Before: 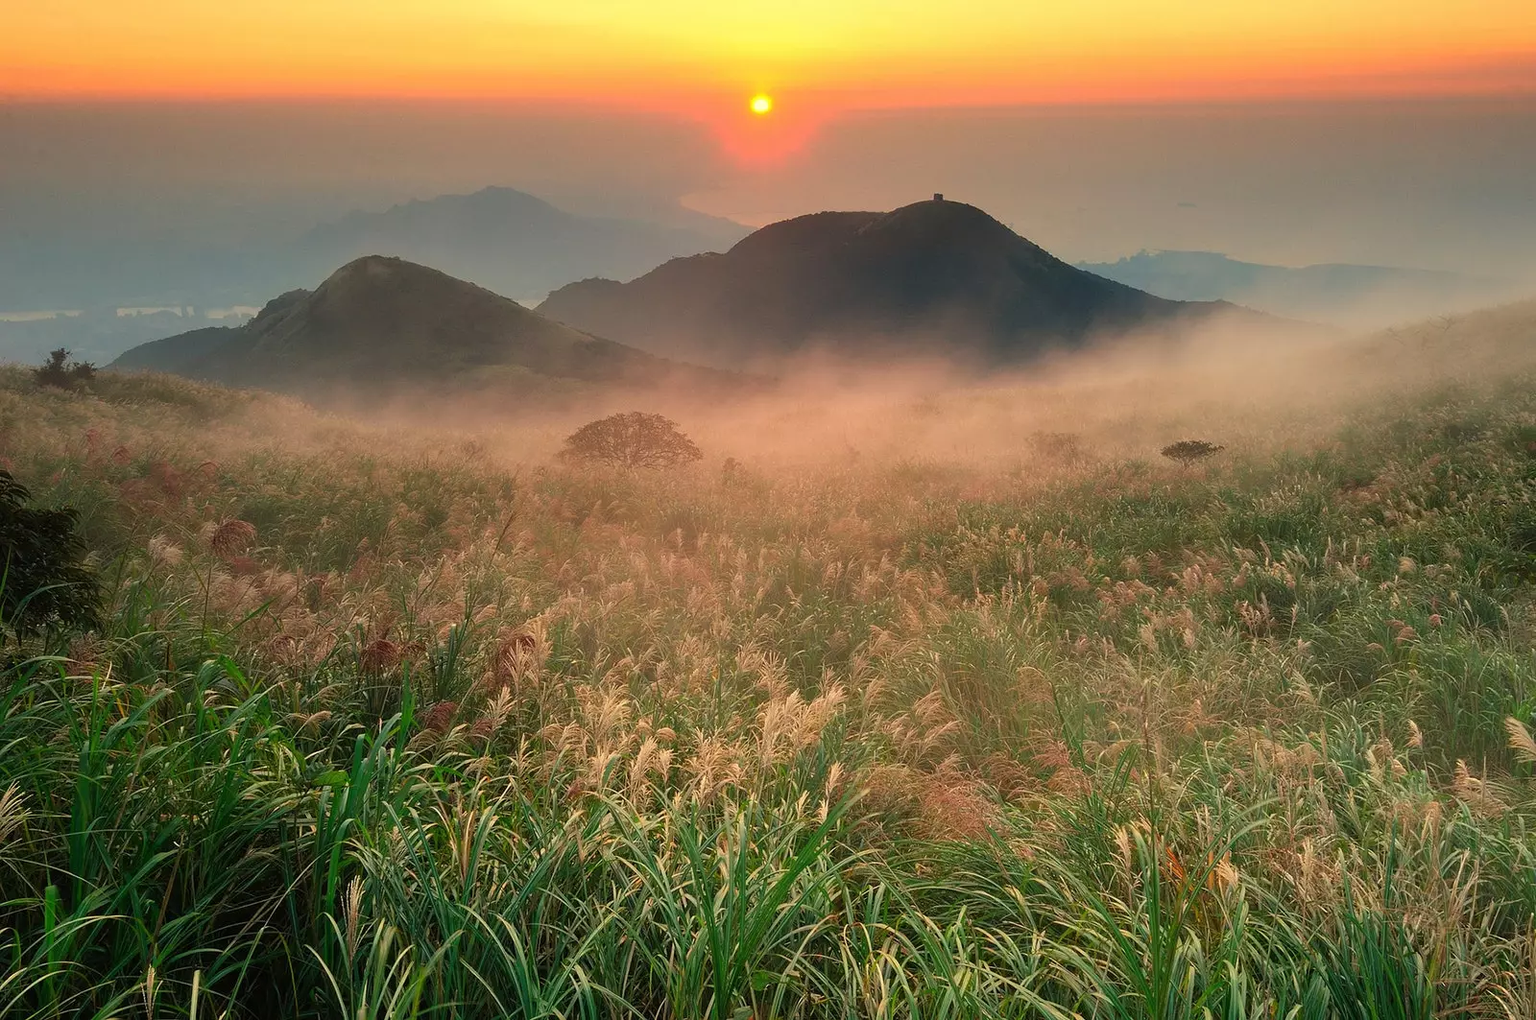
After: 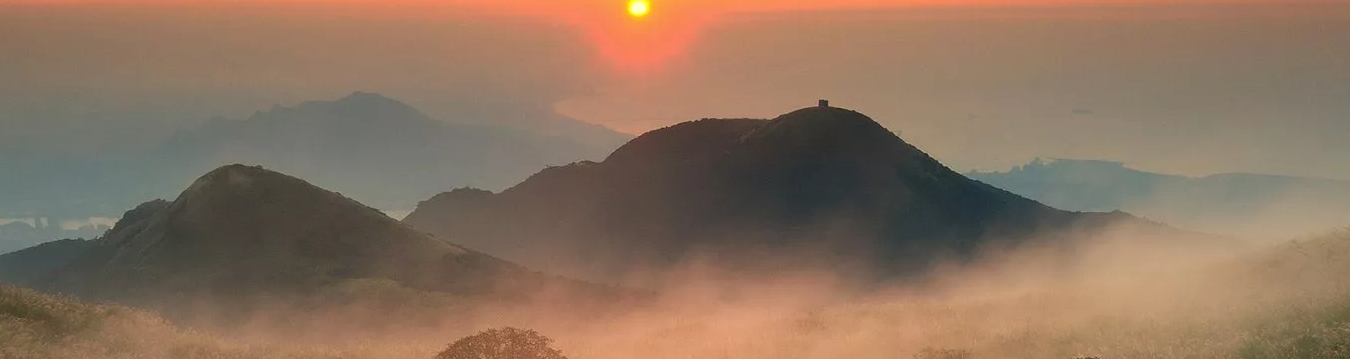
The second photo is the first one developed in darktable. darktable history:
tone equalizer: on, module defaults
crop and rotate: left 9.641%, top 9.605%, right 5.964%, bottom 56.61%
contrast brightness saturation: contrast 0.026, brightness -0.04
